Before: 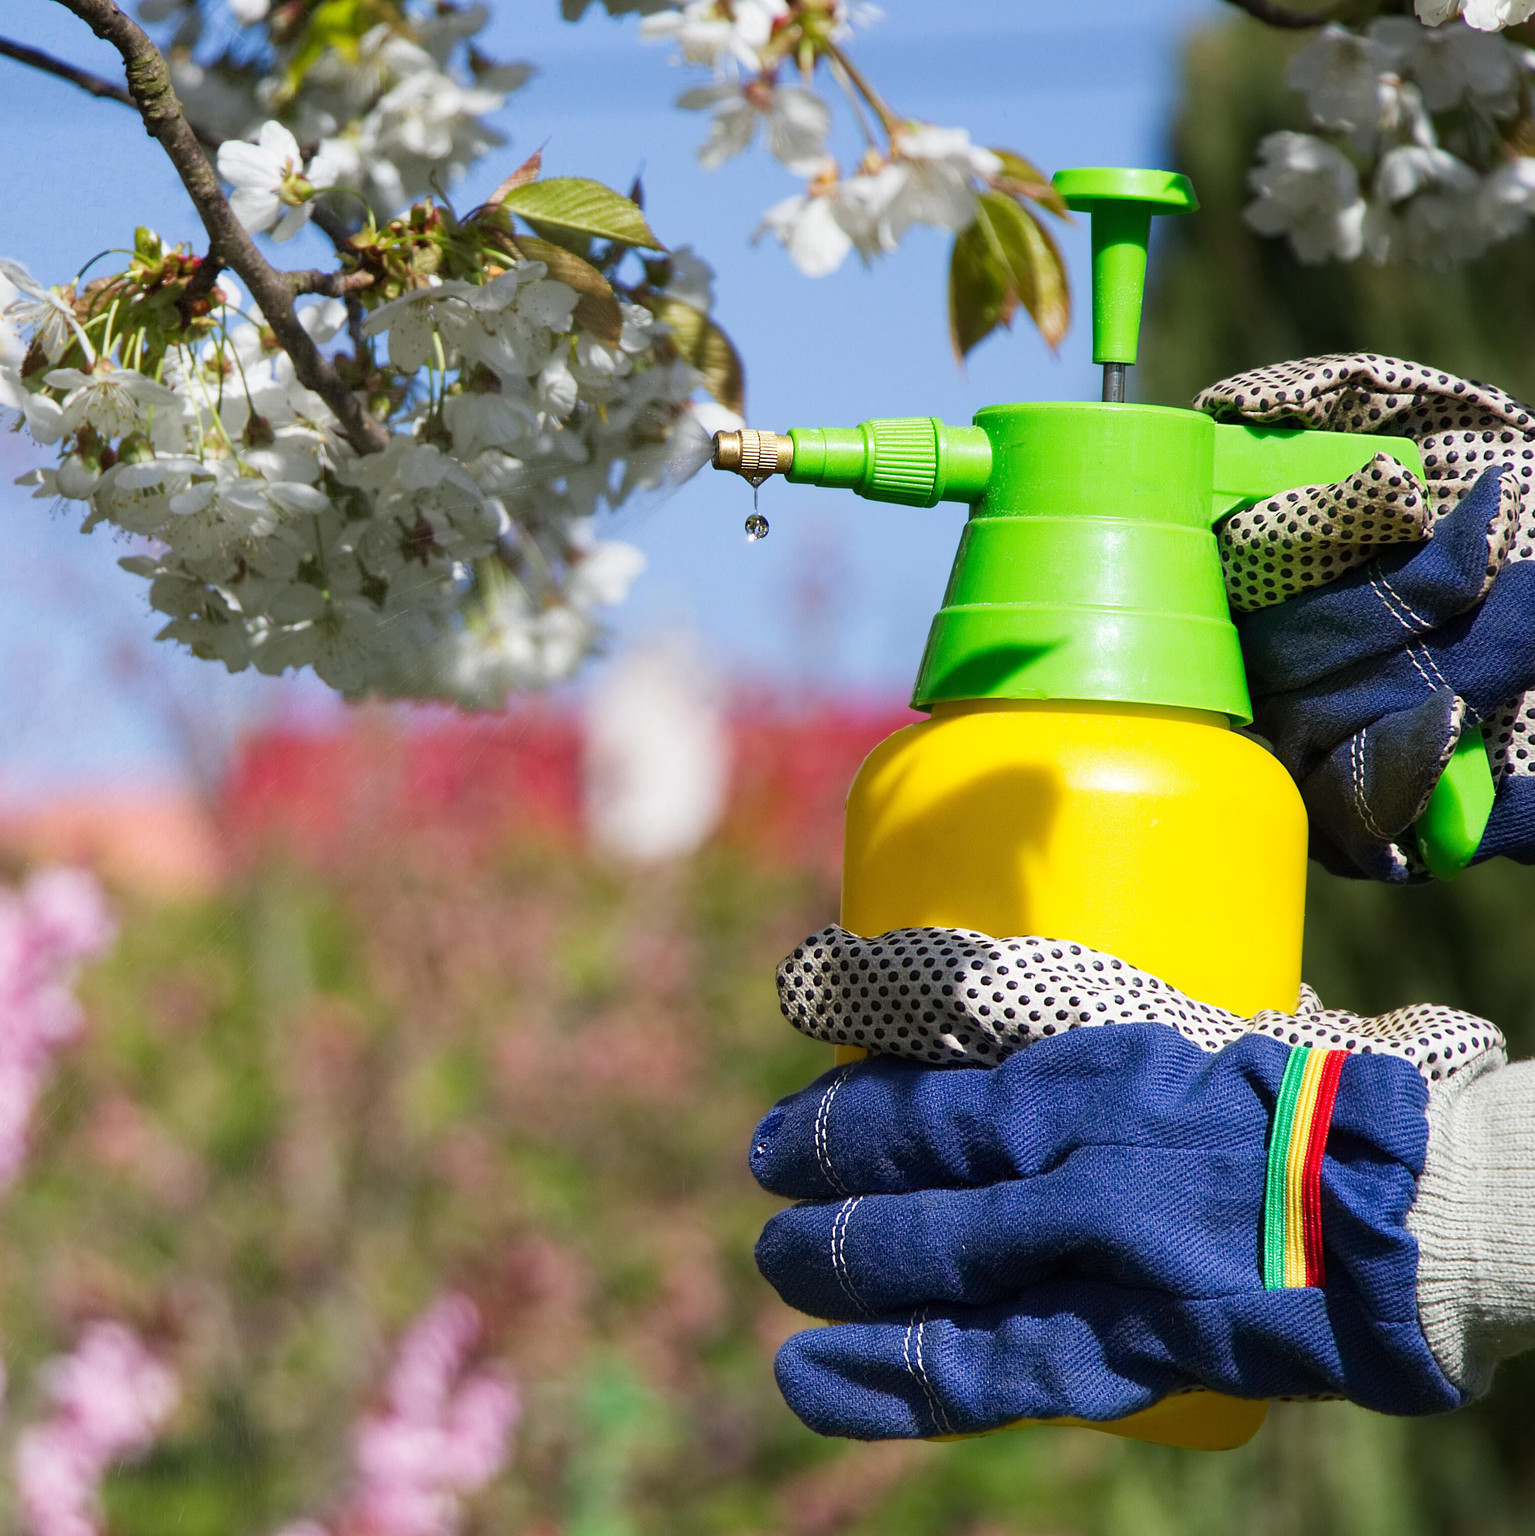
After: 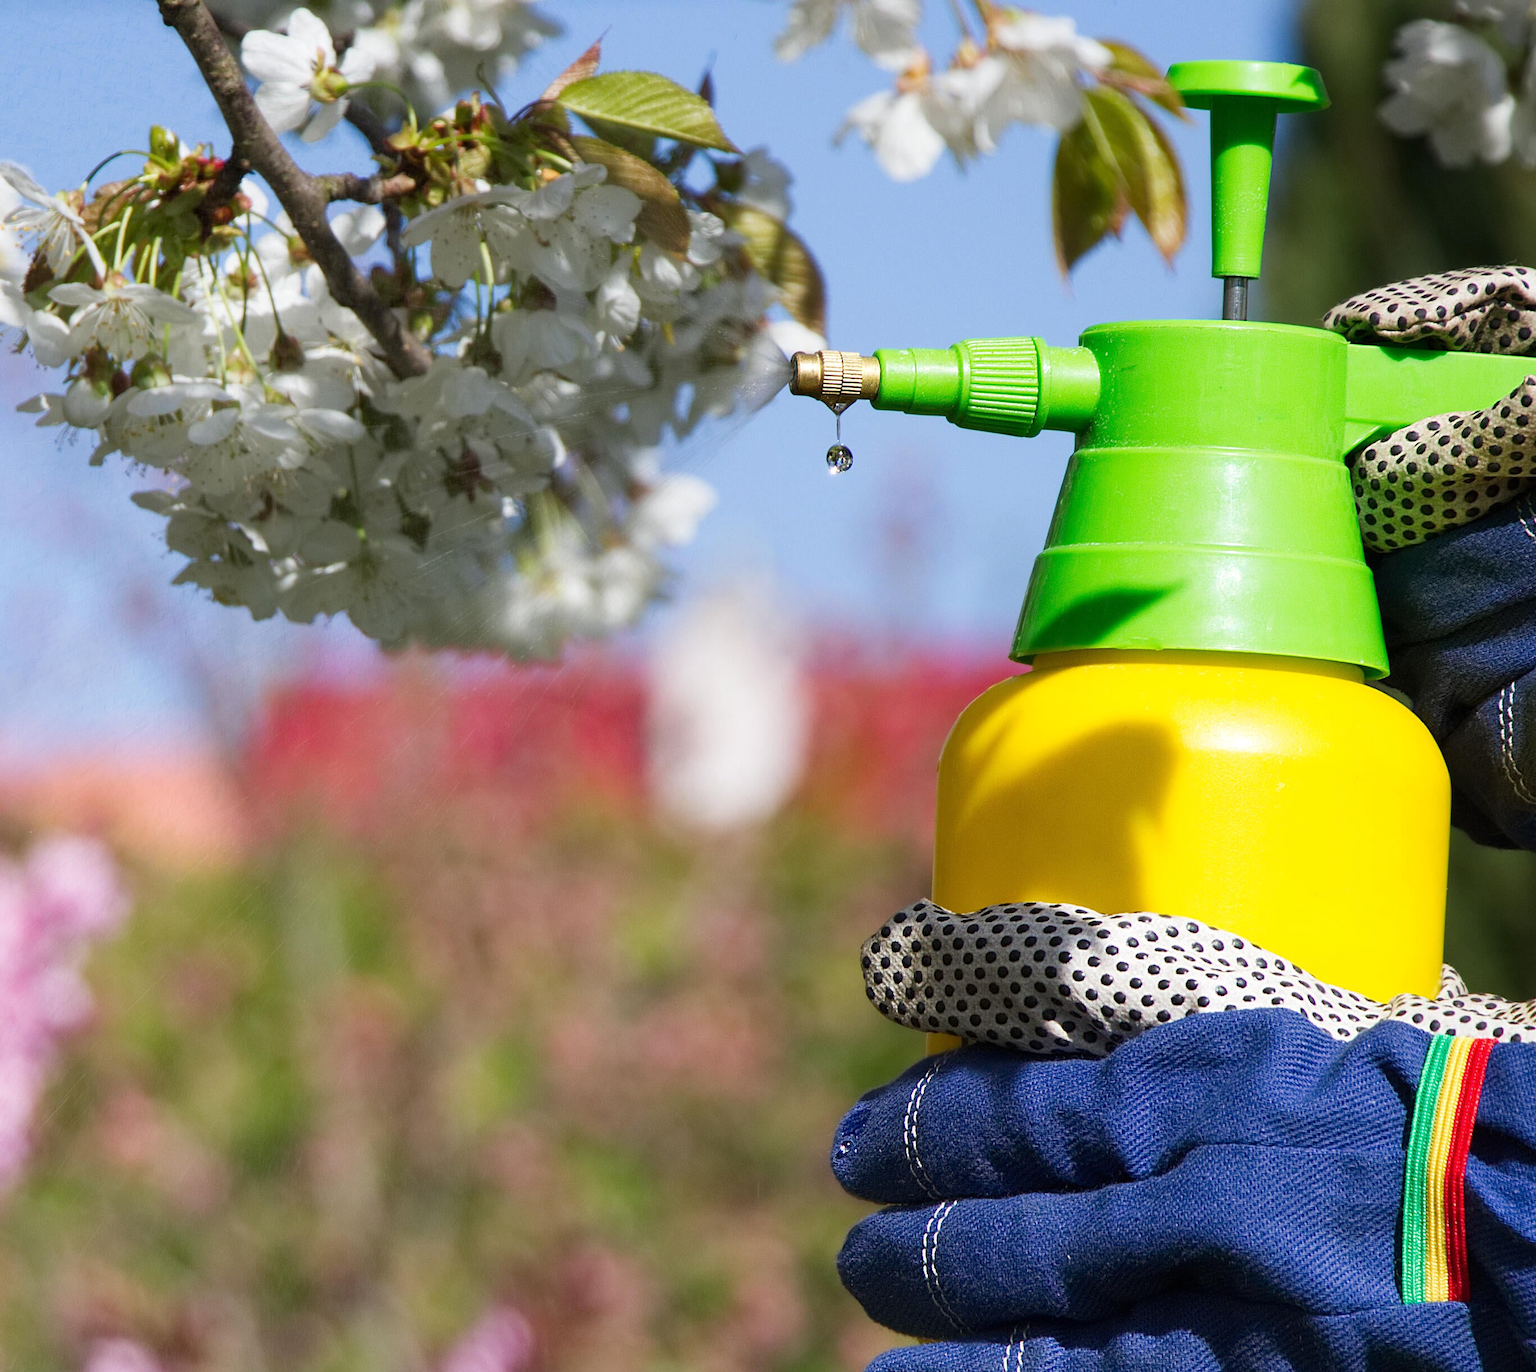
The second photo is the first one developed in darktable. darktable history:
crop: top 7.392%, right 9.757%, bottom 12.028%
tone equalizer: mask exposure compensation -0.514 EV
